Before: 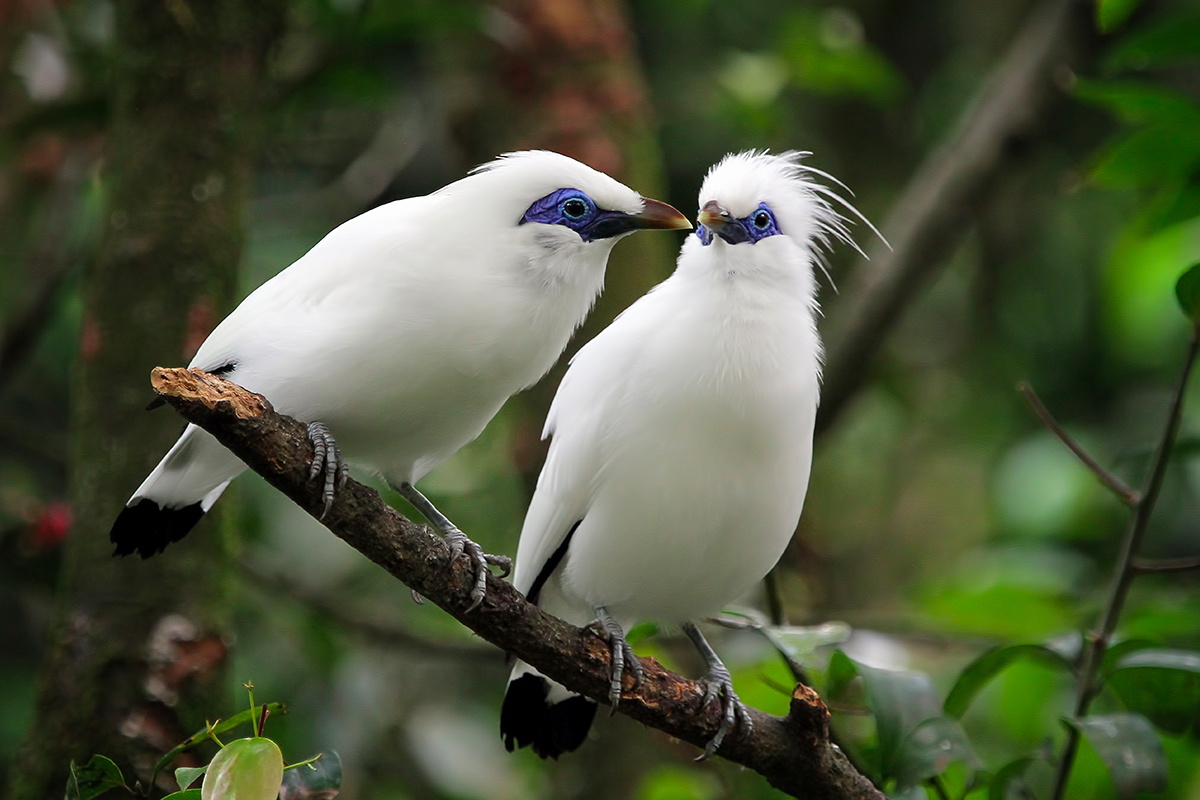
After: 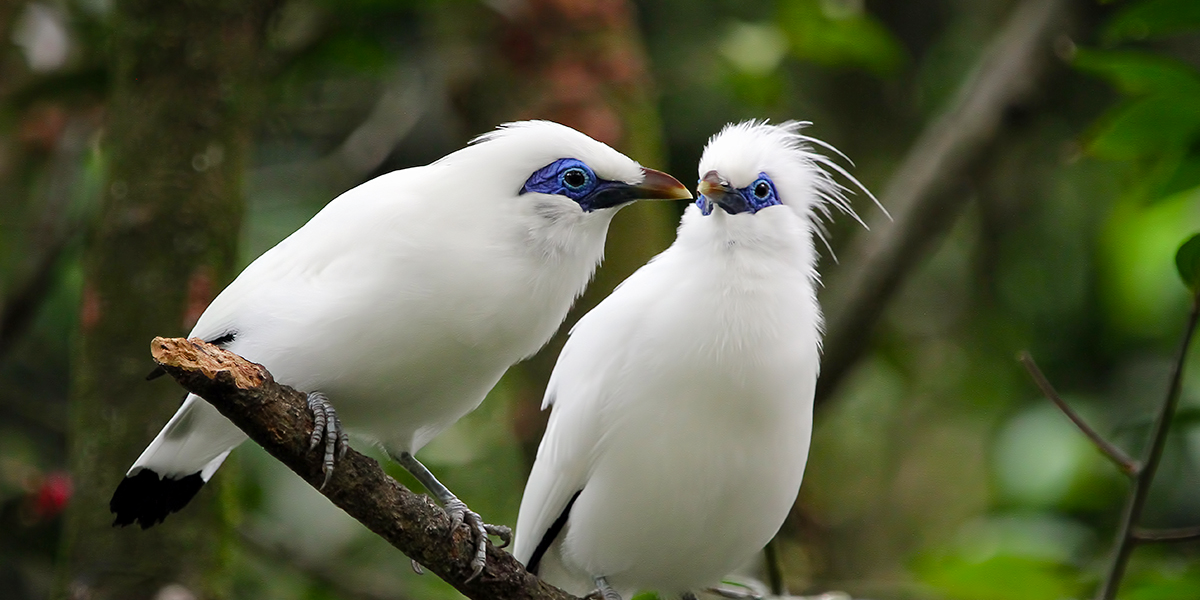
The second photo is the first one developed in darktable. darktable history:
crop: top 3.857%, bottom 21.132%
color balance rgb: perceptual saturation grading › global saturation 20%, perceptual saturation grading › highlights -25%, perceptual saturation grading › shadows 25%
shadows and highlights: radius 337.17, shadows 29.01, soften with gaussian
